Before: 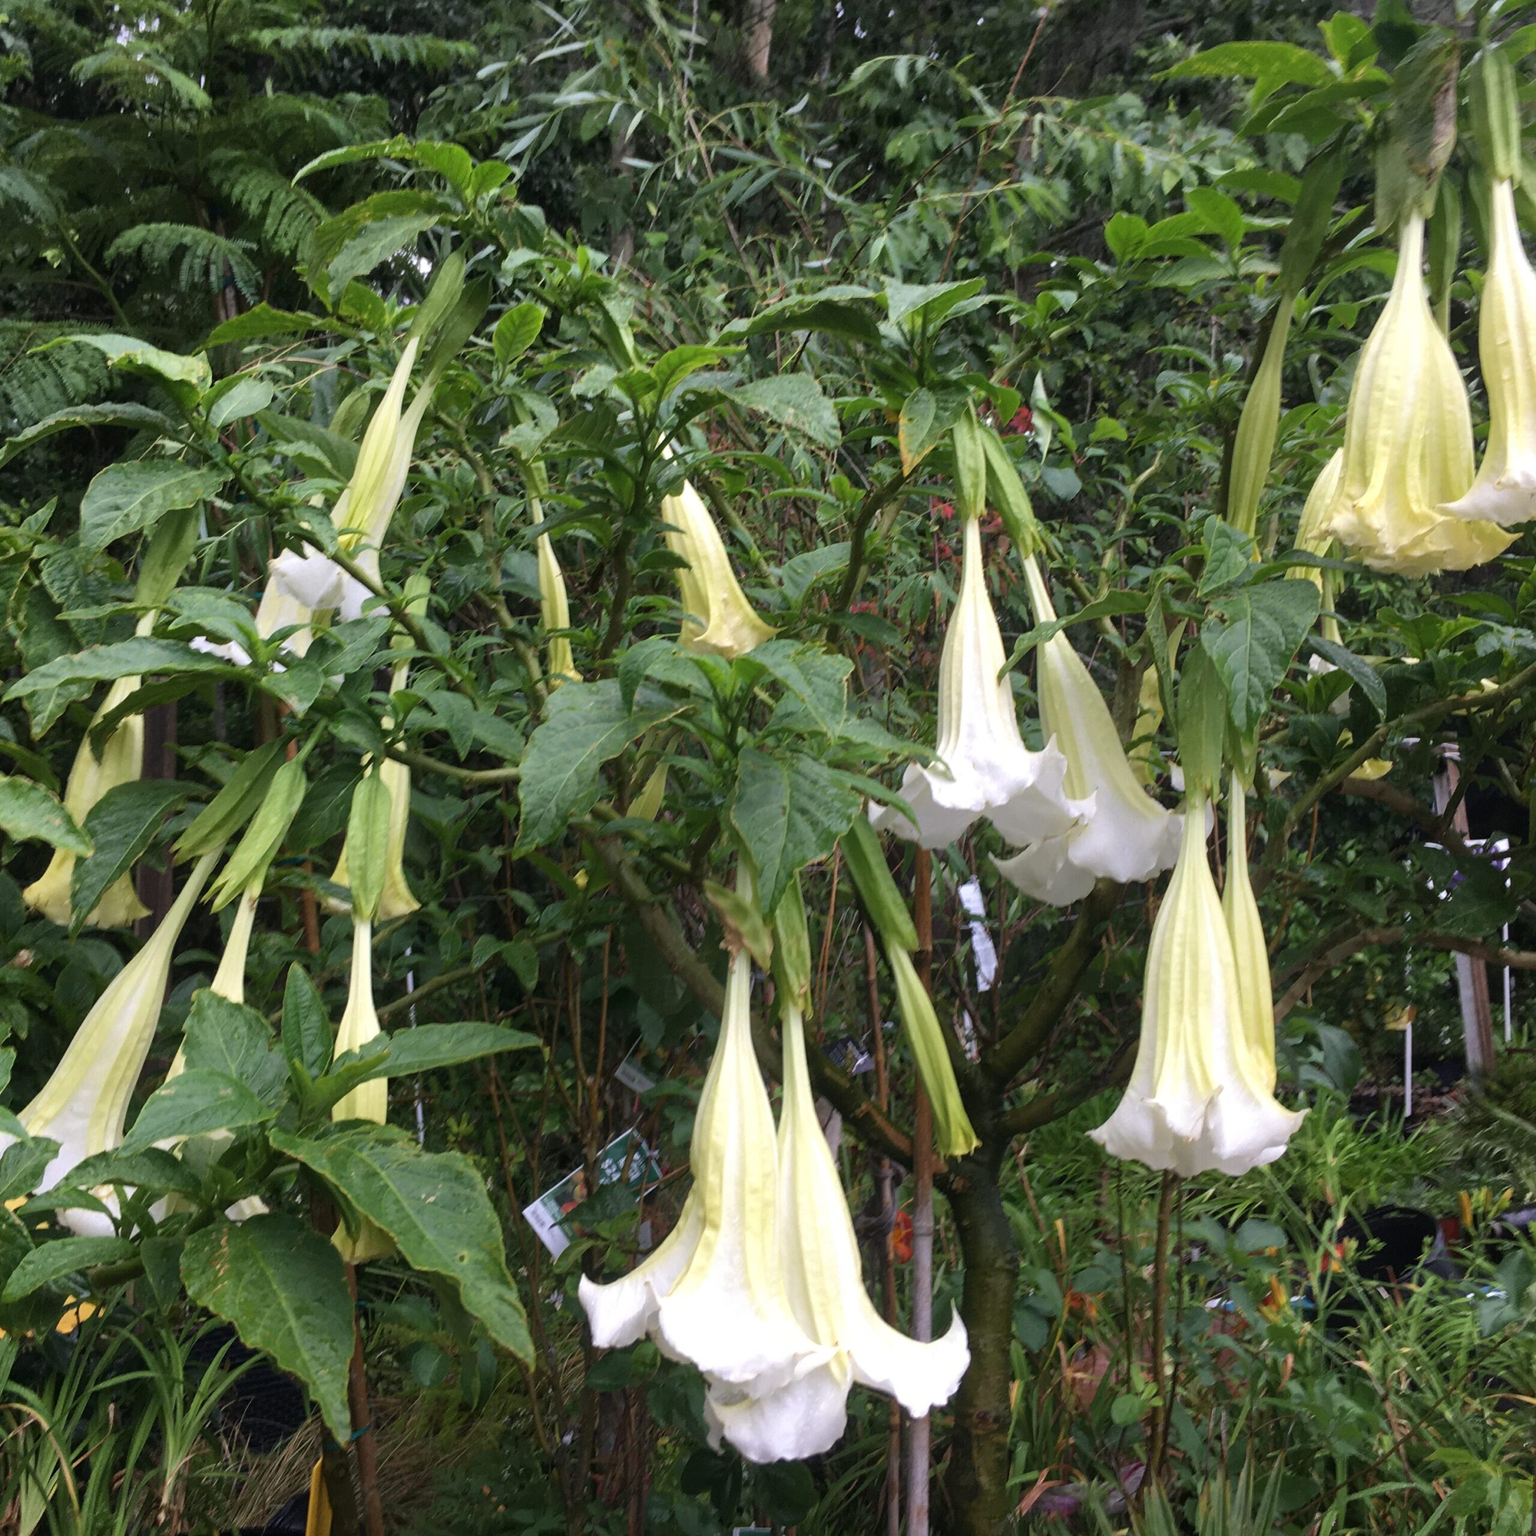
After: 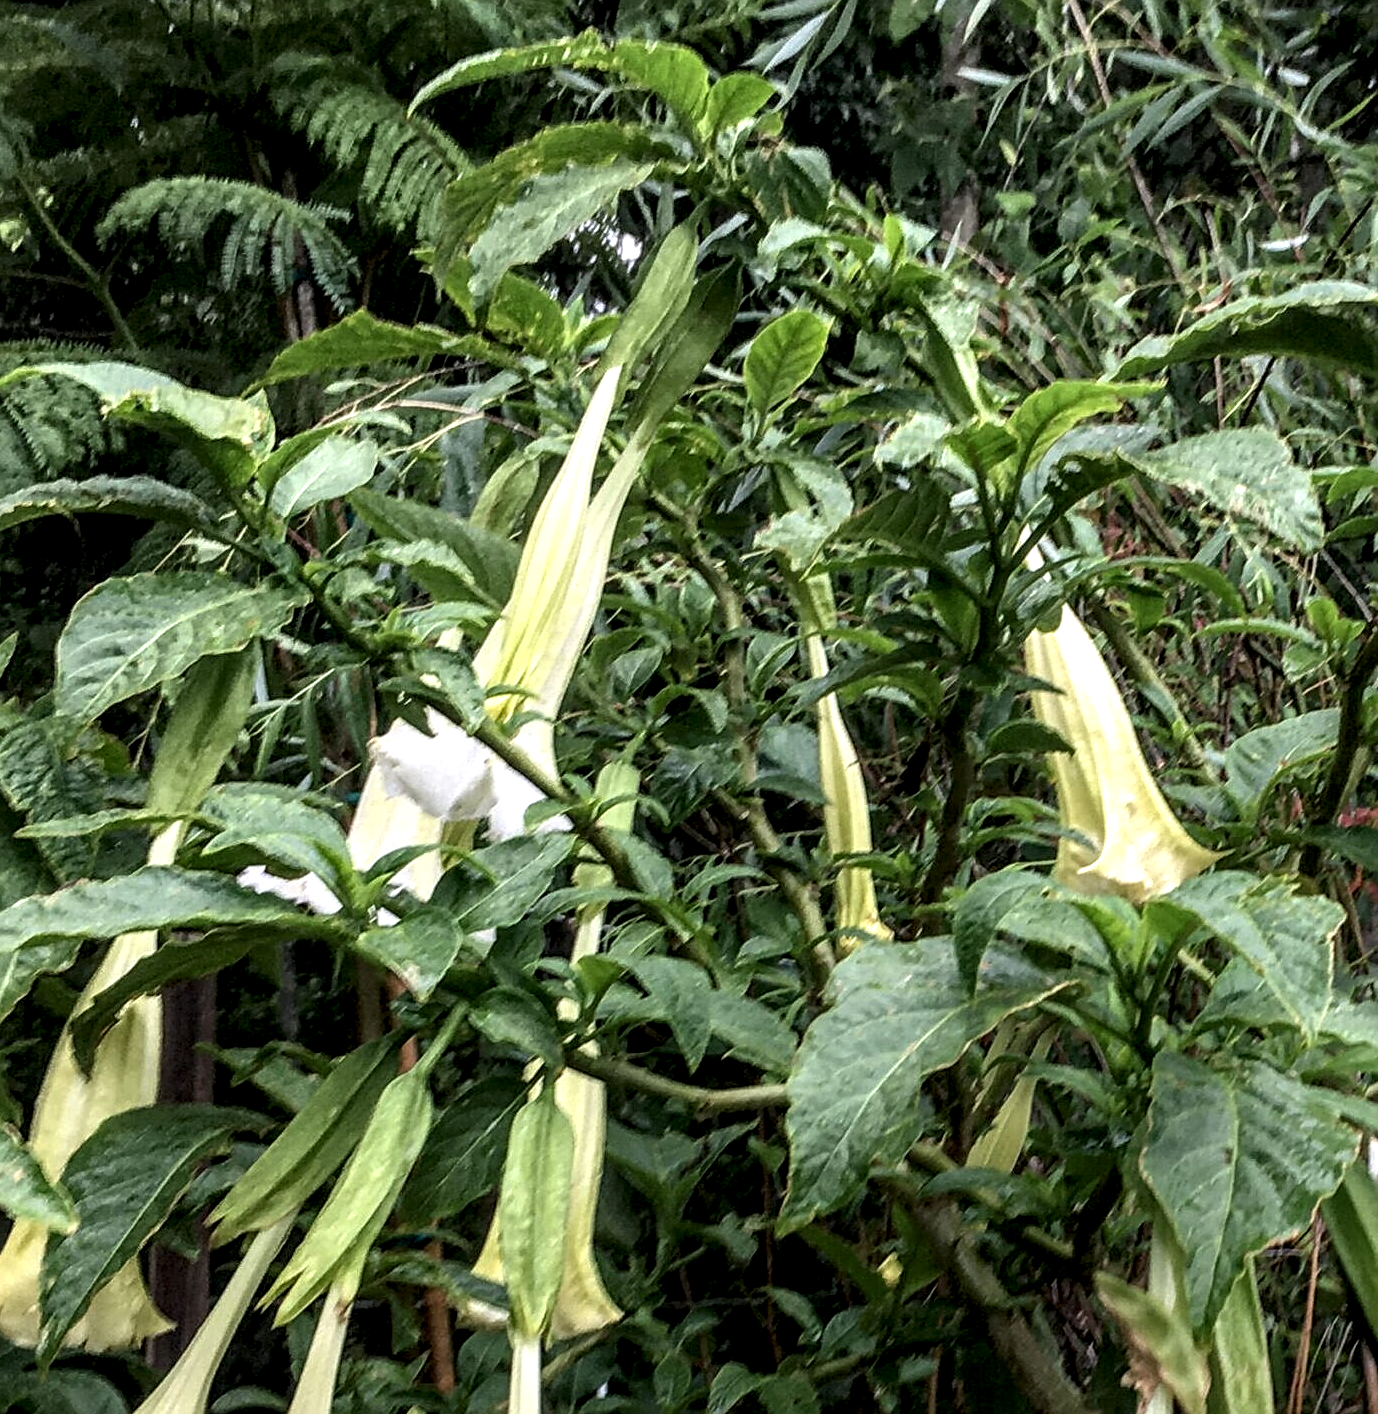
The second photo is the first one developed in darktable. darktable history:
sharpen: on, module defaults
crop and rotate: left 3.058%, top 7.653%, right 43.102%, bottom 37.082%
local contrast: highlights 21%, detail 198%
